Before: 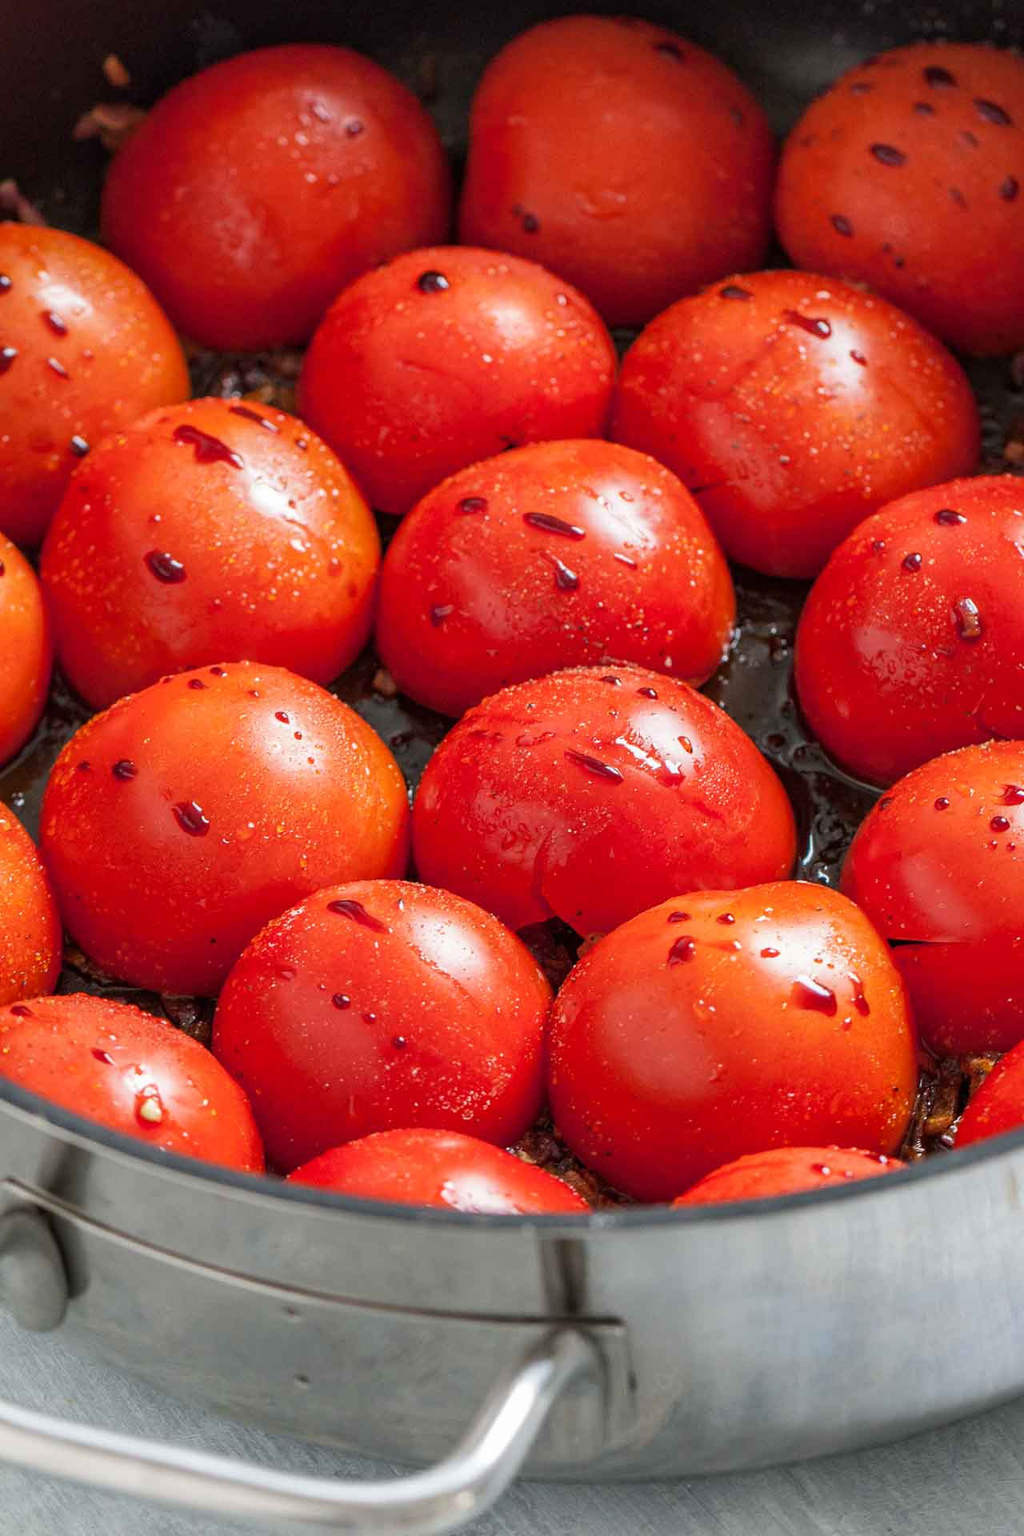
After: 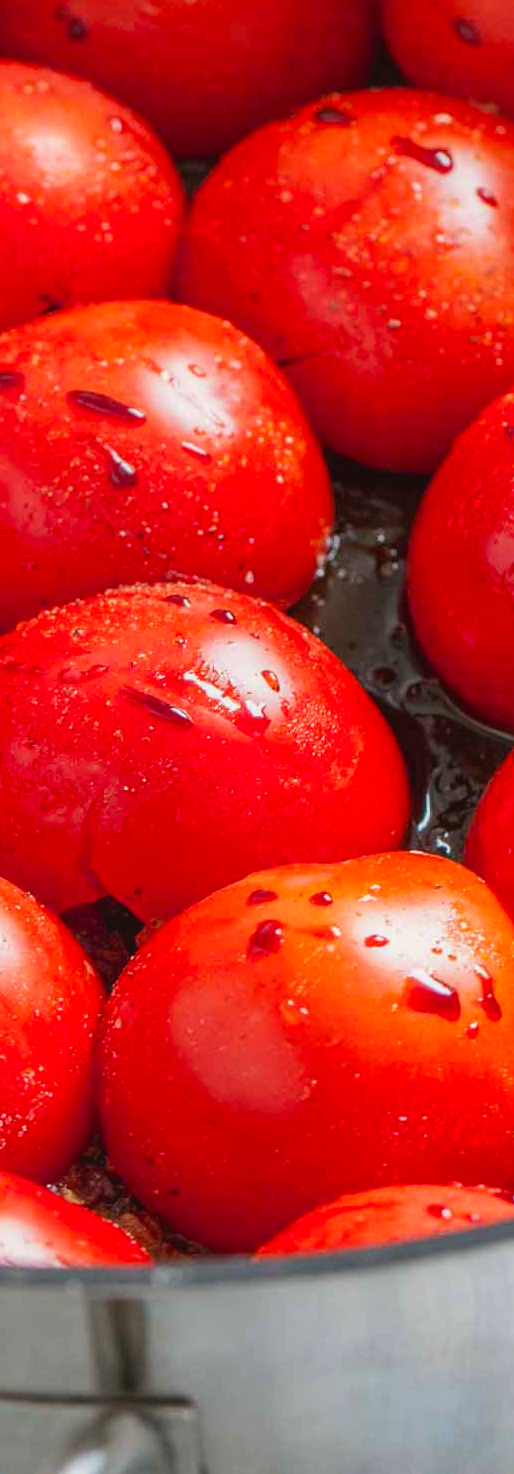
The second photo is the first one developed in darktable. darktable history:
crop: left 45.794%, top 13.035%, right 14.032%, bottom 10.156%
contrast equalizer: y [[0.6 ×6], [0.55 ×6], [0 ×6], [0 ×6], [0 ×6]], mix -0.282
contrast brightness saturation: saturation 0.185
